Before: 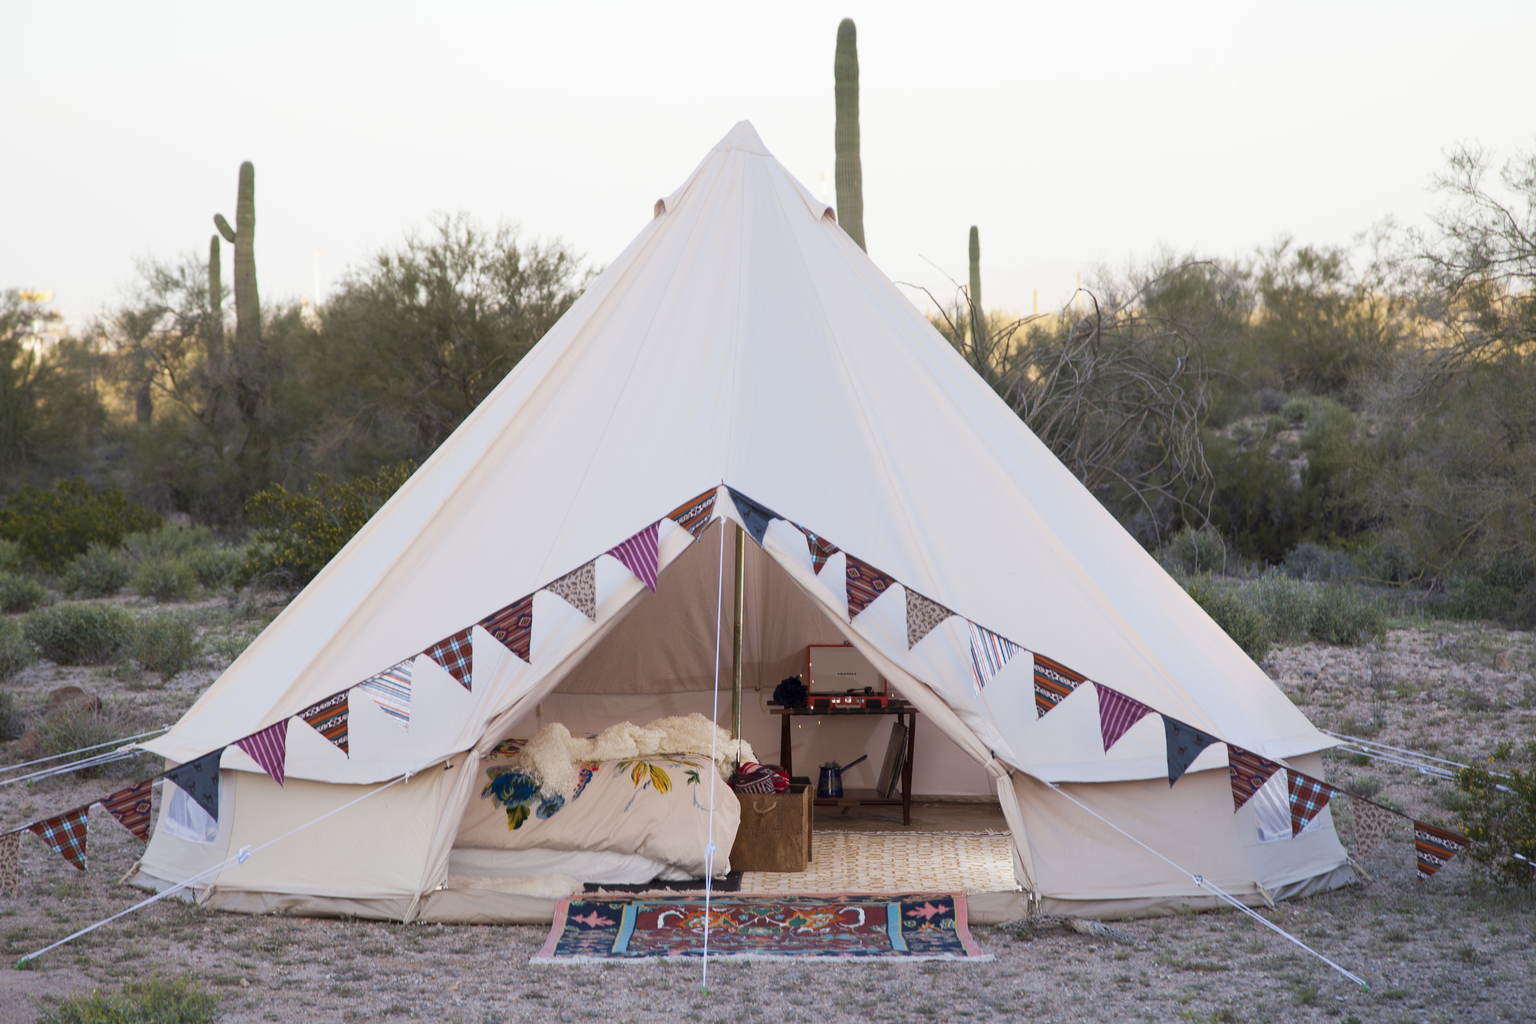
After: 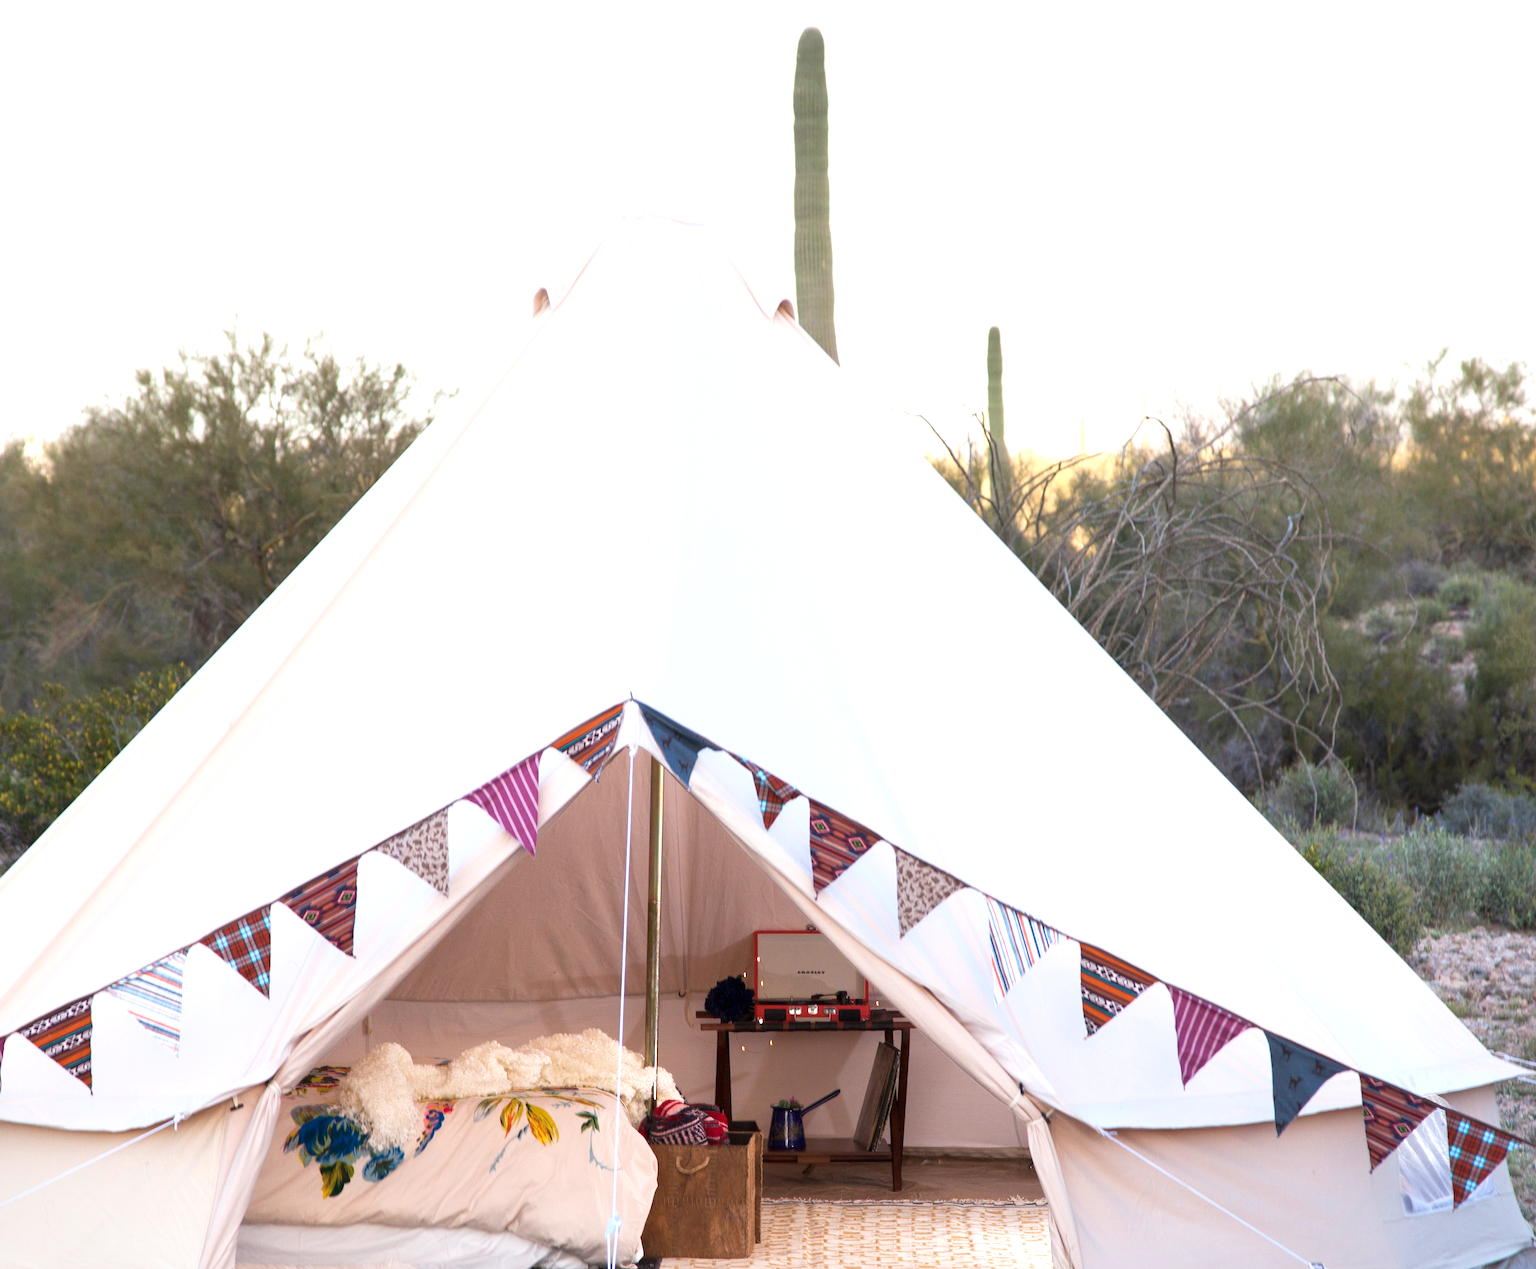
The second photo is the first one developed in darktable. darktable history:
exposure: black level correction 0, exposure 0.692 EV, compensate exposure bias true, compensate highlight preservation false
crop: left 18.555%, right 12.118%, bottom 14.01%
